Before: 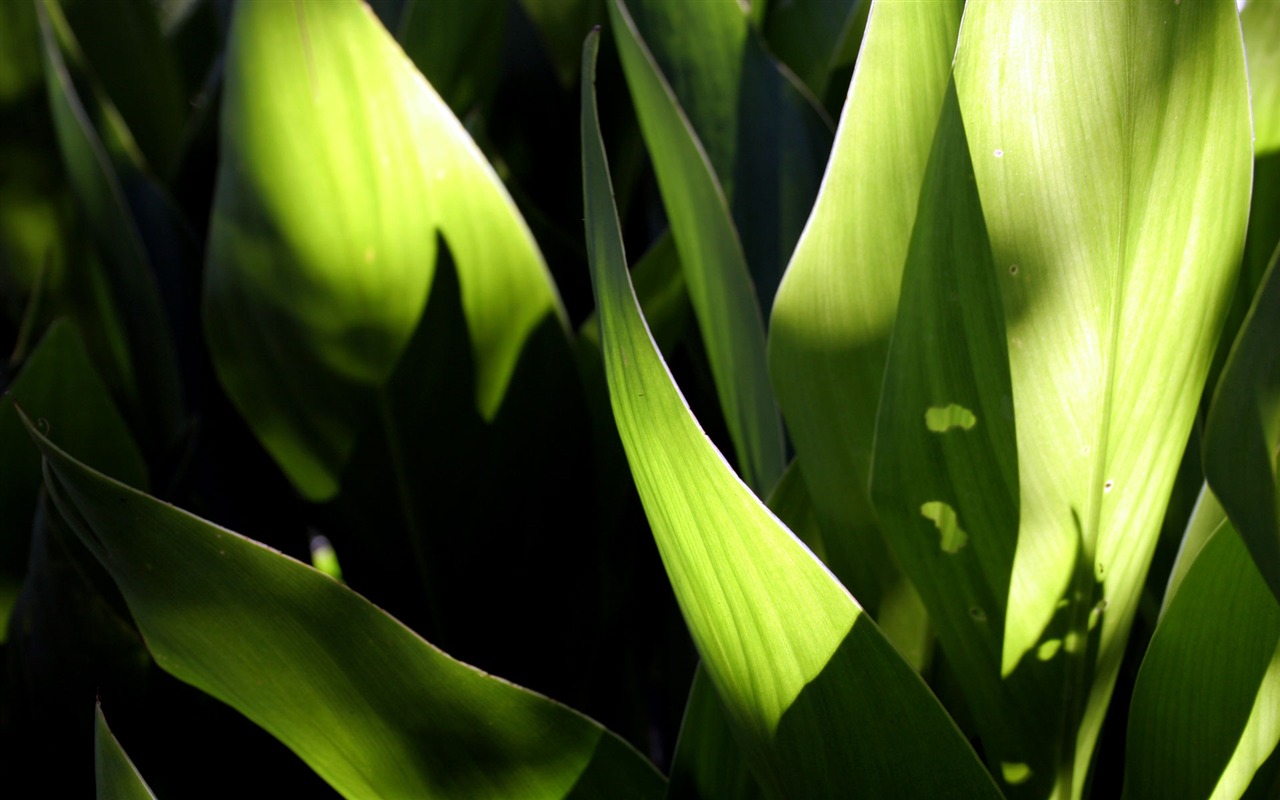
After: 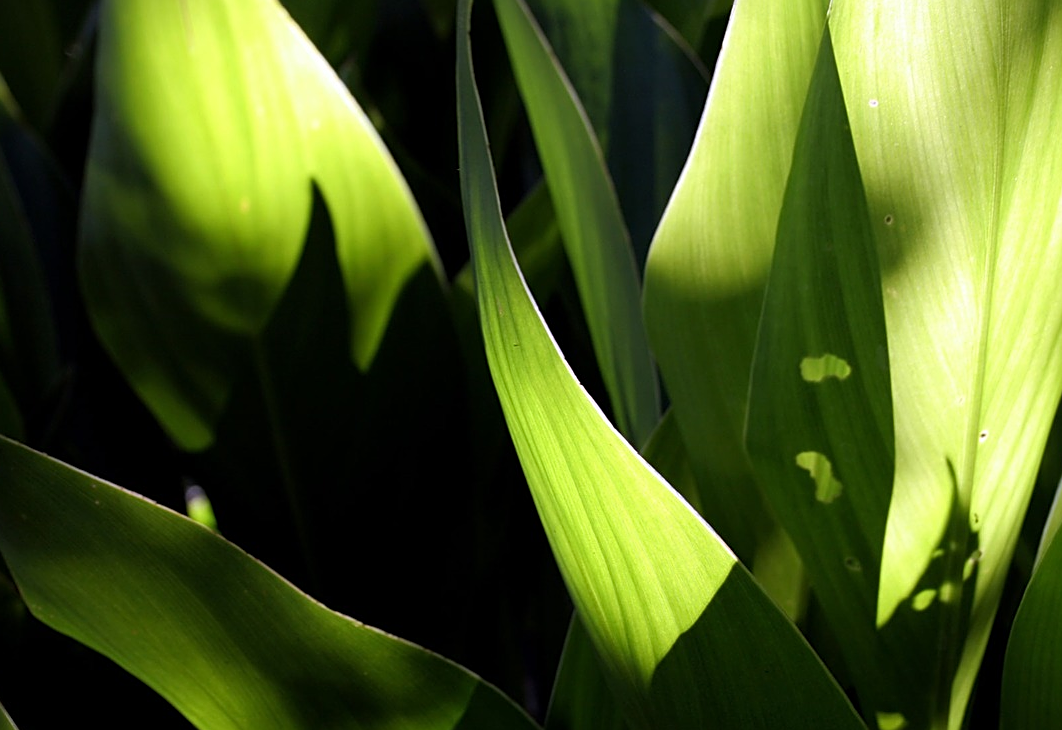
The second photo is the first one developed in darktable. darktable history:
sharpen: on, module defaults
crop: left 9.771%, top 6.312%, right 7.185%, bottom 2.356%
exposure: compensate highlight preservation false
